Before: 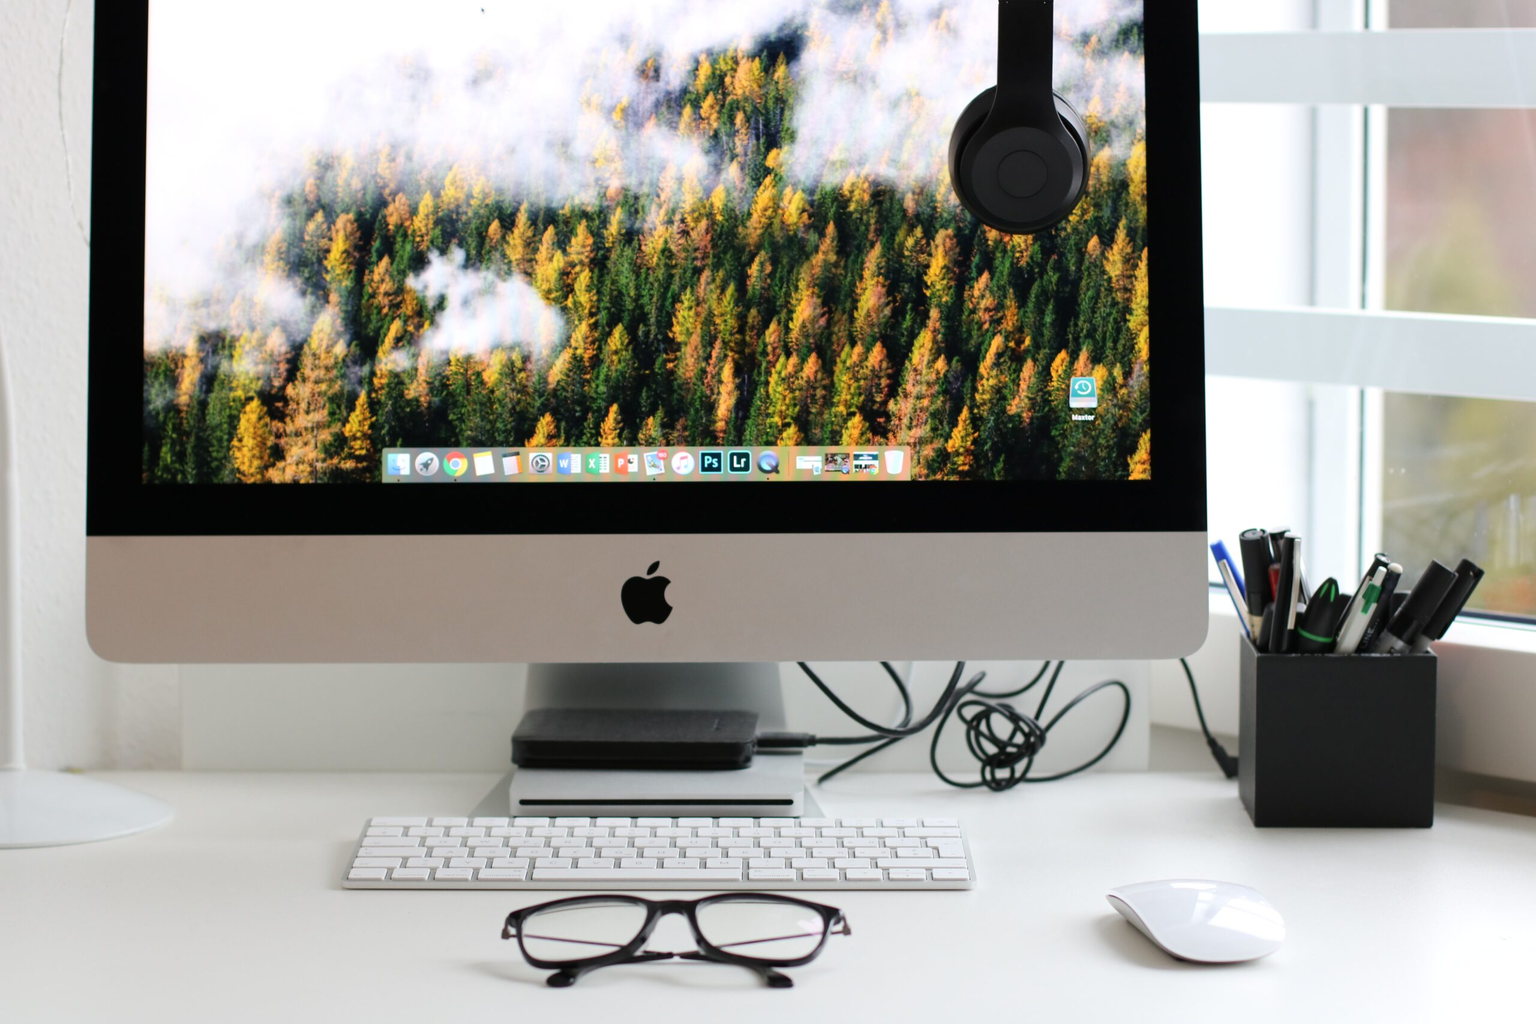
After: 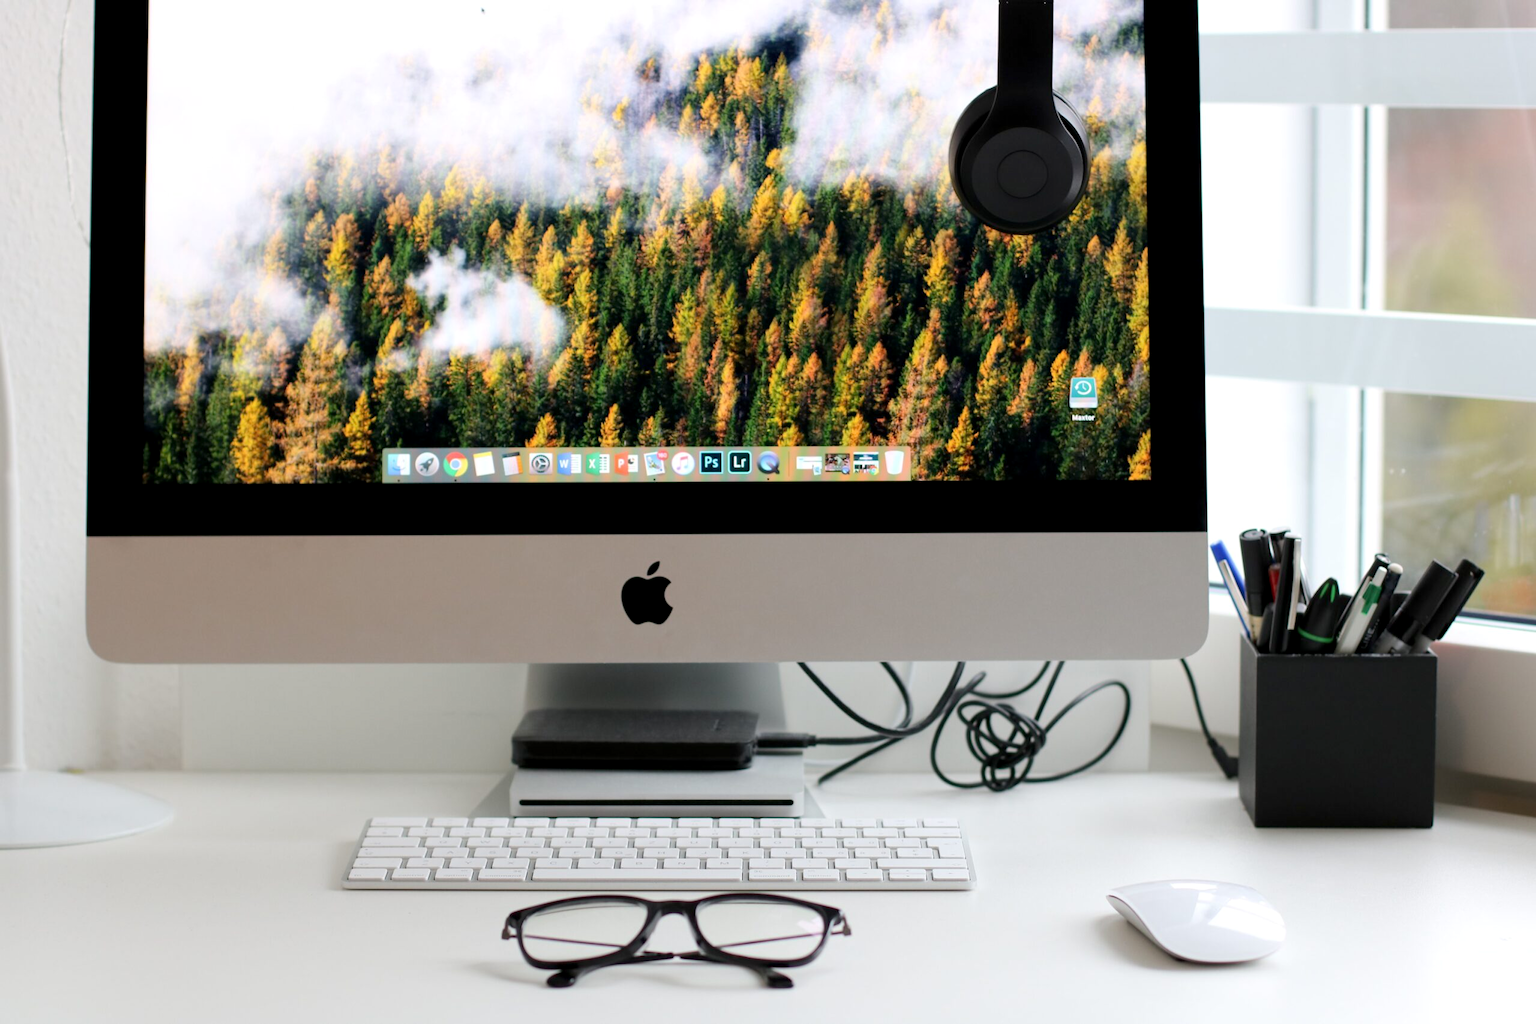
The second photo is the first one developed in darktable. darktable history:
exposure: black level correction 0.004, exposure 0.017 EV, compensate highlight preservation false
